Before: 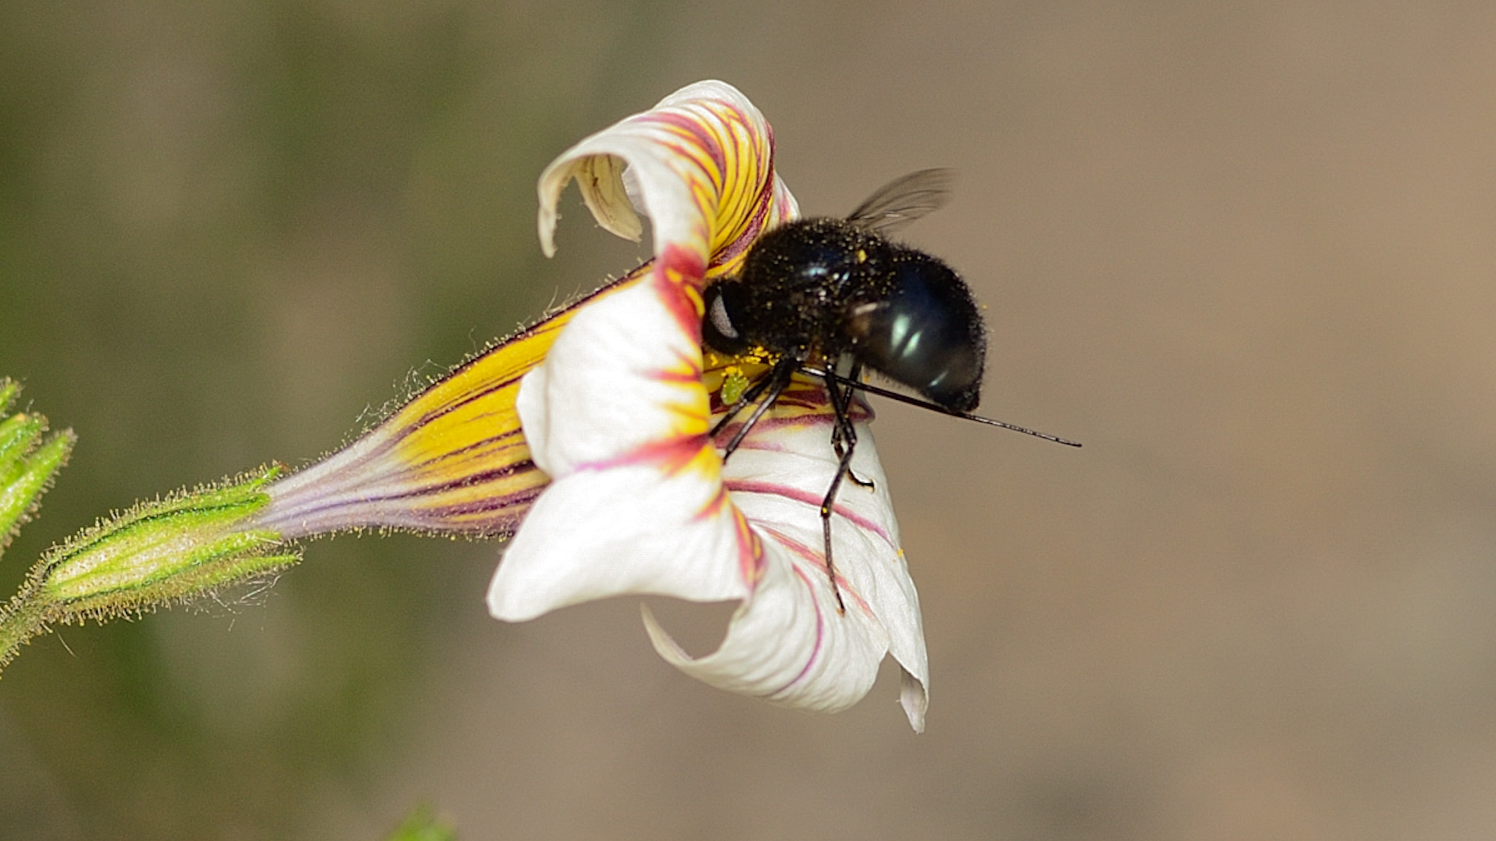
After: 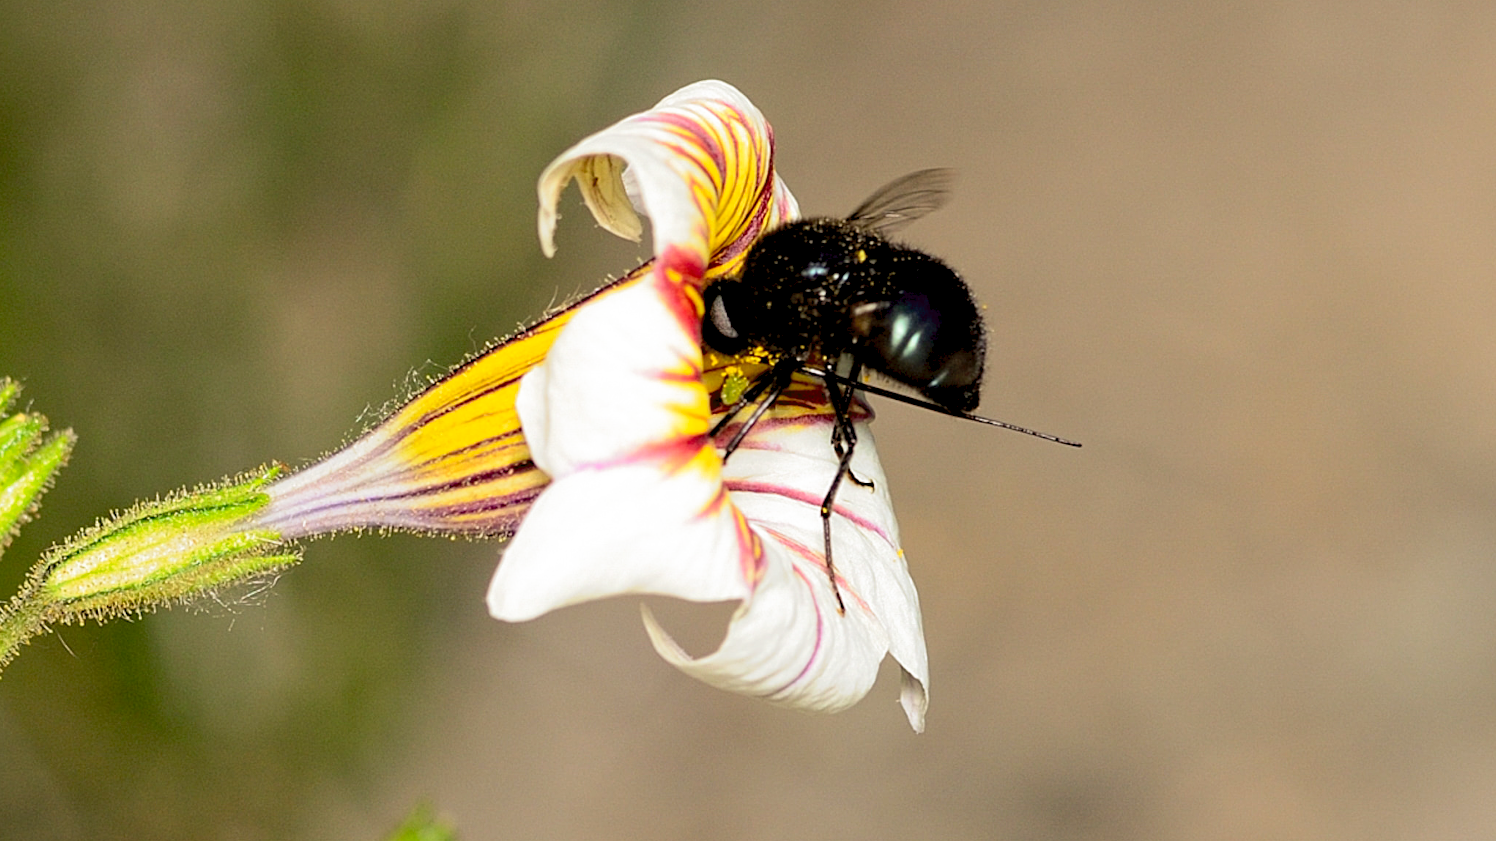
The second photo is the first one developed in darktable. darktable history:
tone curve: curves: ch0 [(0, 0) (0.003, 0.045) (0.011, 0.051) (0.025, 0.057) (0.044, 0.074) (0.069, 0.096) (0.1, 0.125) (0.136, 0.16) (0.177, 0.201) (0.224, 0.242) (0.277, 0.299) (0.335, 0.362) (0.399, 0.432) (0.468, 0.512) (0.543, 0.601) (0.623, 0.691) (0.709, 0.786) (0.801, 0.876) (0.898, 0.927) (1, 1)], preserve colors none
base curve: curves: ch0 [(0.017, 0) (0.425, 0.441) (0.844, 0.933) (1, 1)], preserve colors none
